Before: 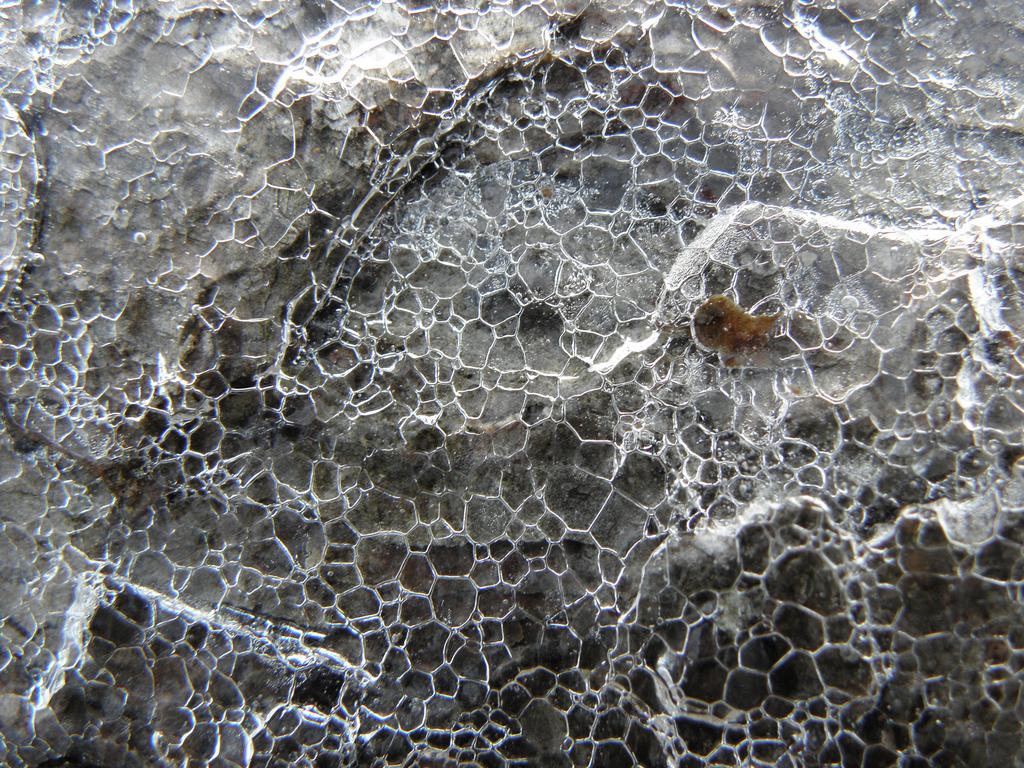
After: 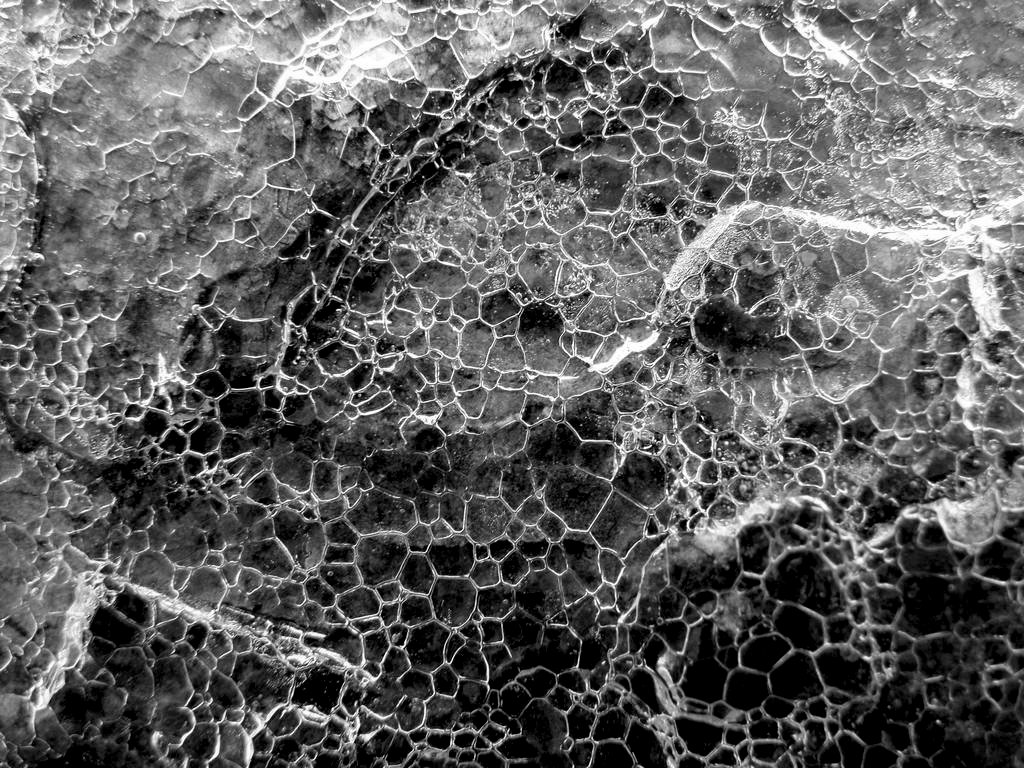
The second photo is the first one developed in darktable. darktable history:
color calibration: output gray [0.267, 0.423, 0.261, 0], illuminant as shot in camera, x 0.358, y 0.373, temperature 4628.91 K
color balance rgb: perceptual saturation grading › global saturation 34.988%, perceptual saturation grading › highlights -25.325%, perceptual saturation grading › shadows 49.684%, global vibrance 23.493%, contrast -24.811%
levels: mode automatic, black 8.51%, levels [0.062, 0.494, 0.925]
